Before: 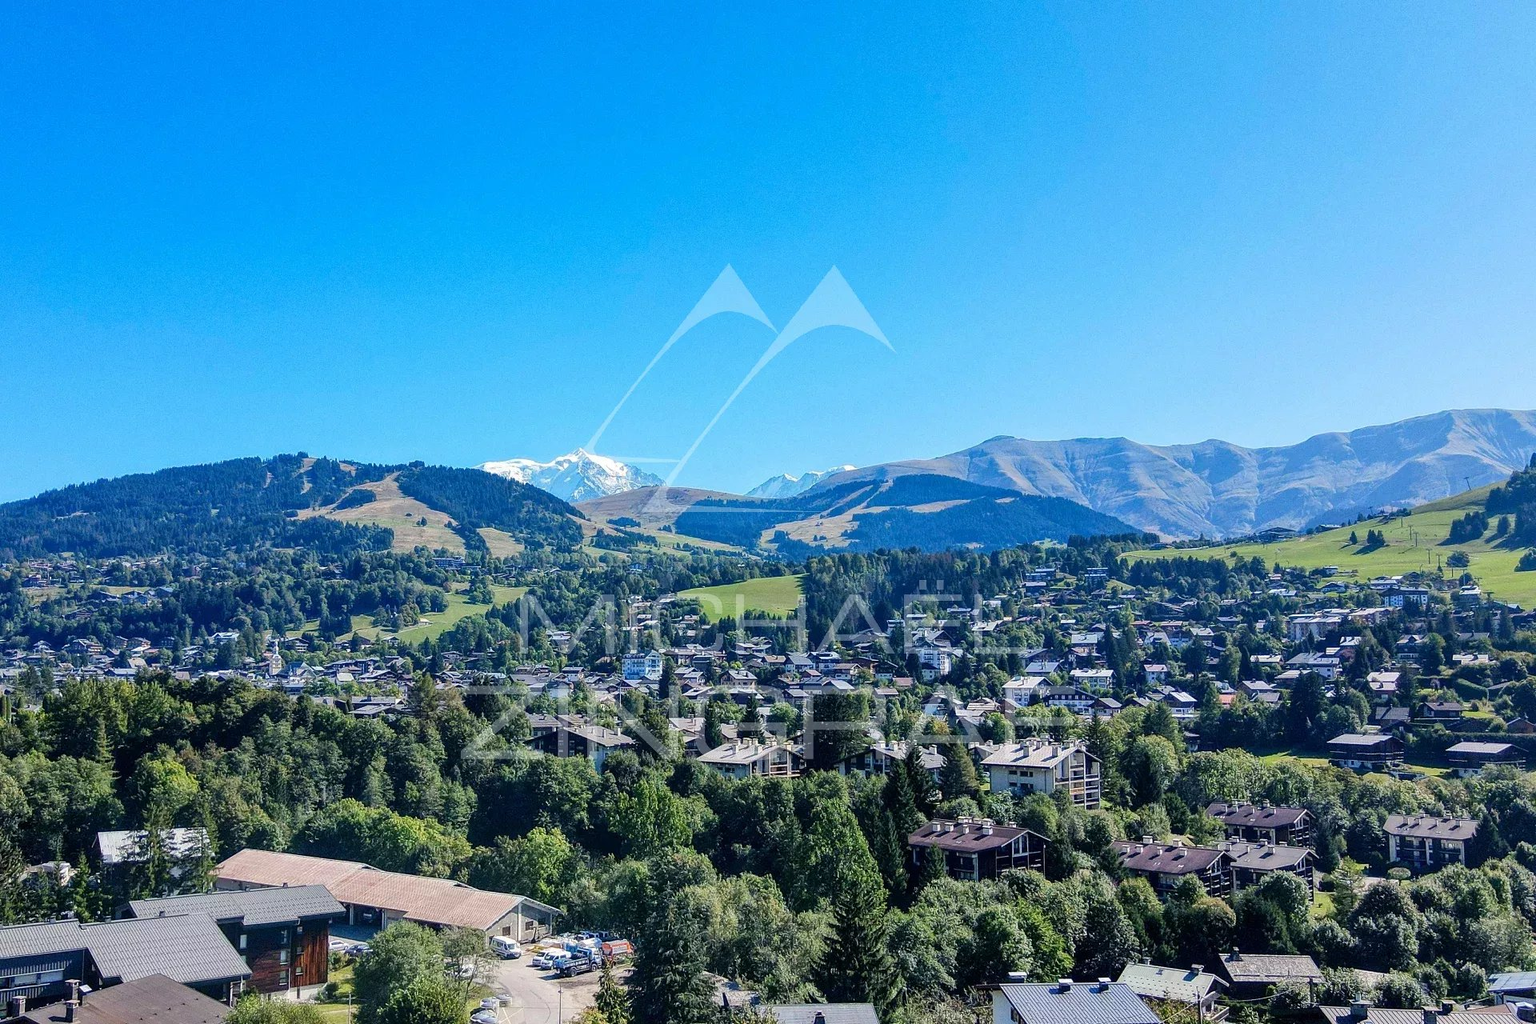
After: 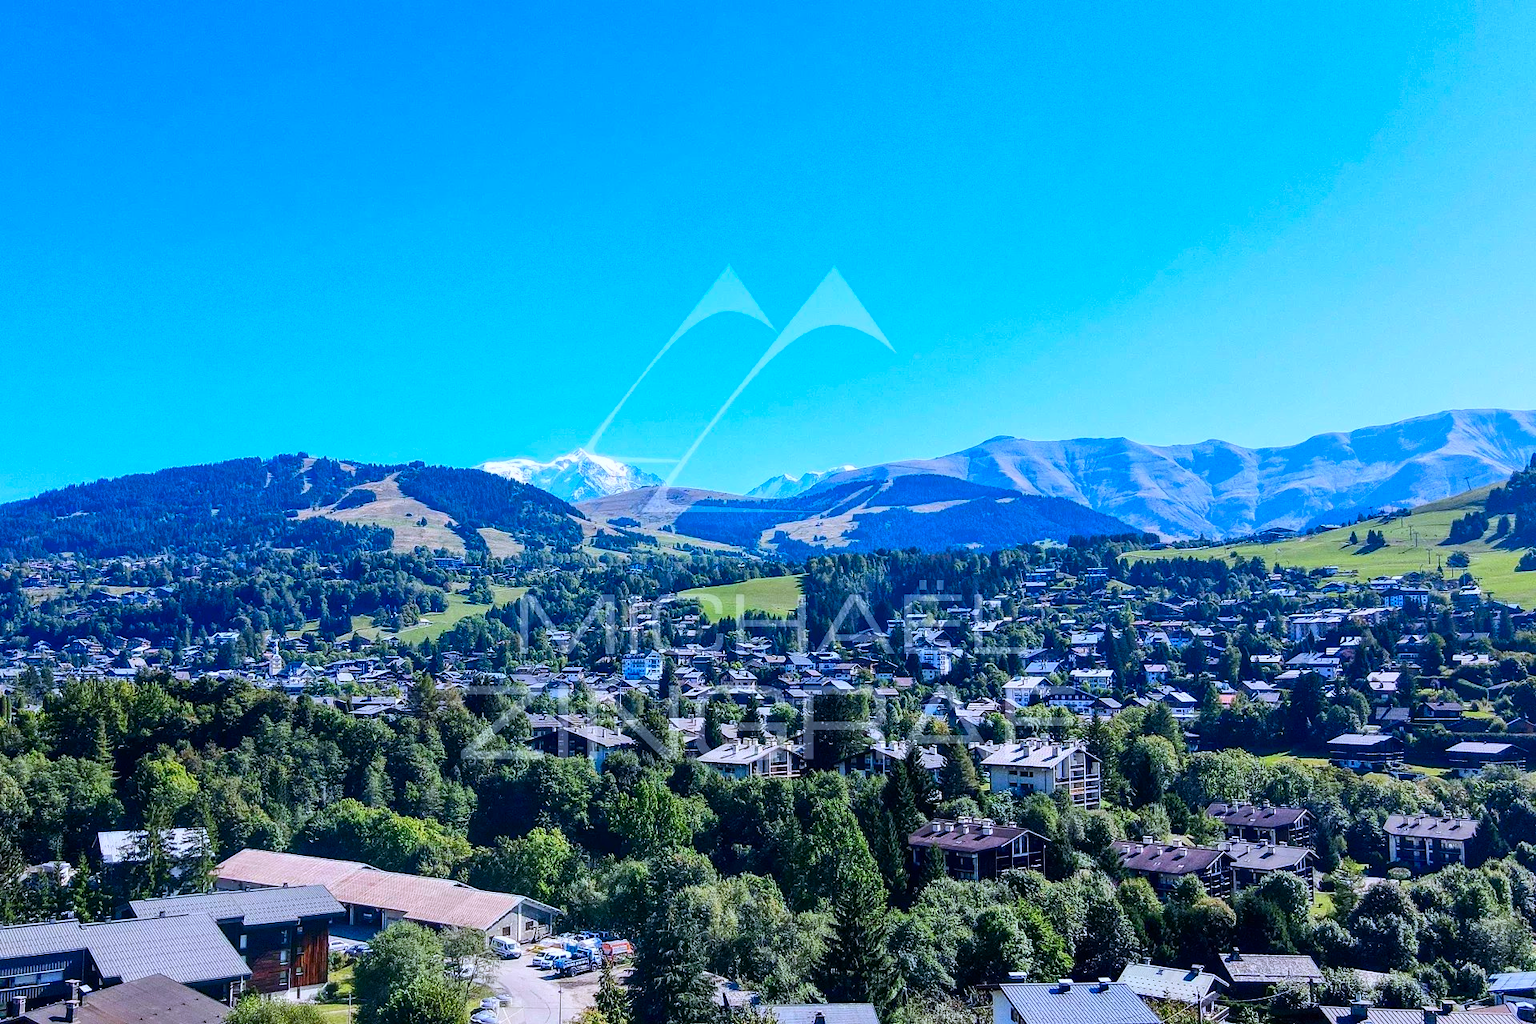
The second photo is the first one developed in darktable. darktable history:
contrast brightness saturation: contrast 0.16, saturation 0.32
white balance: red 0.967, blue 1.119, emerald 0.756
